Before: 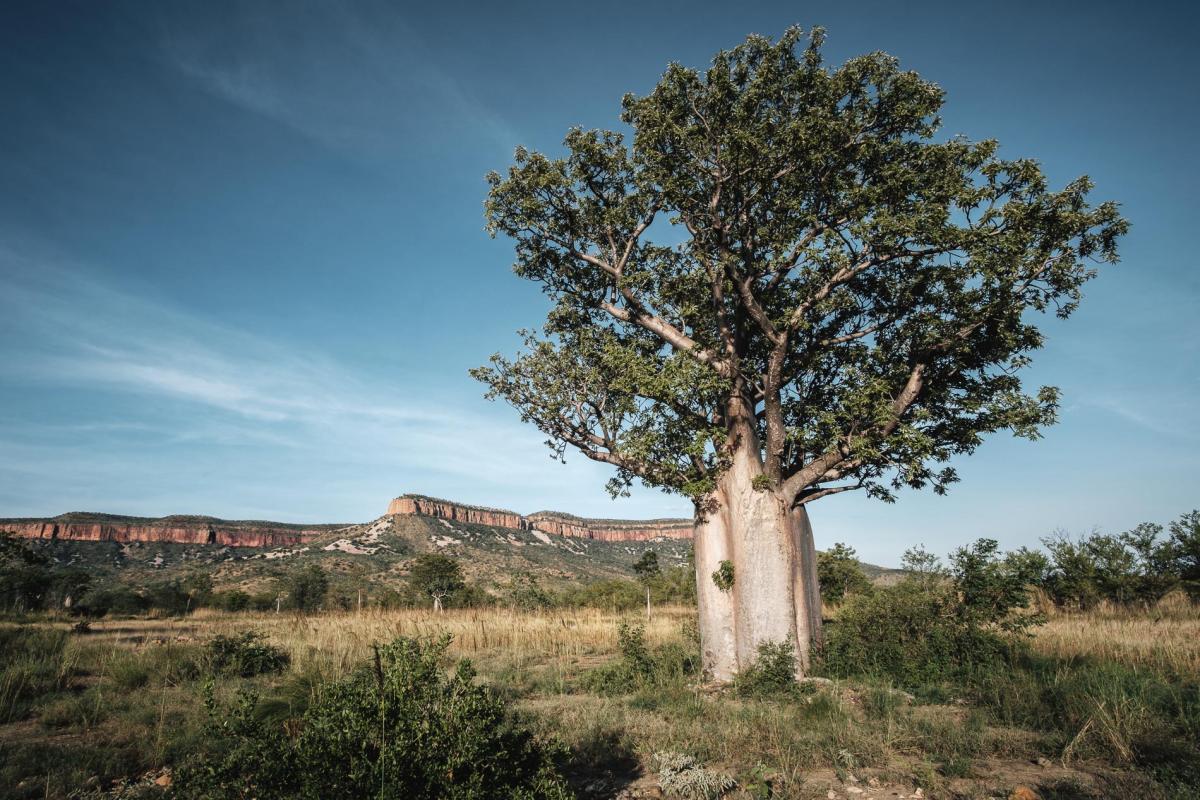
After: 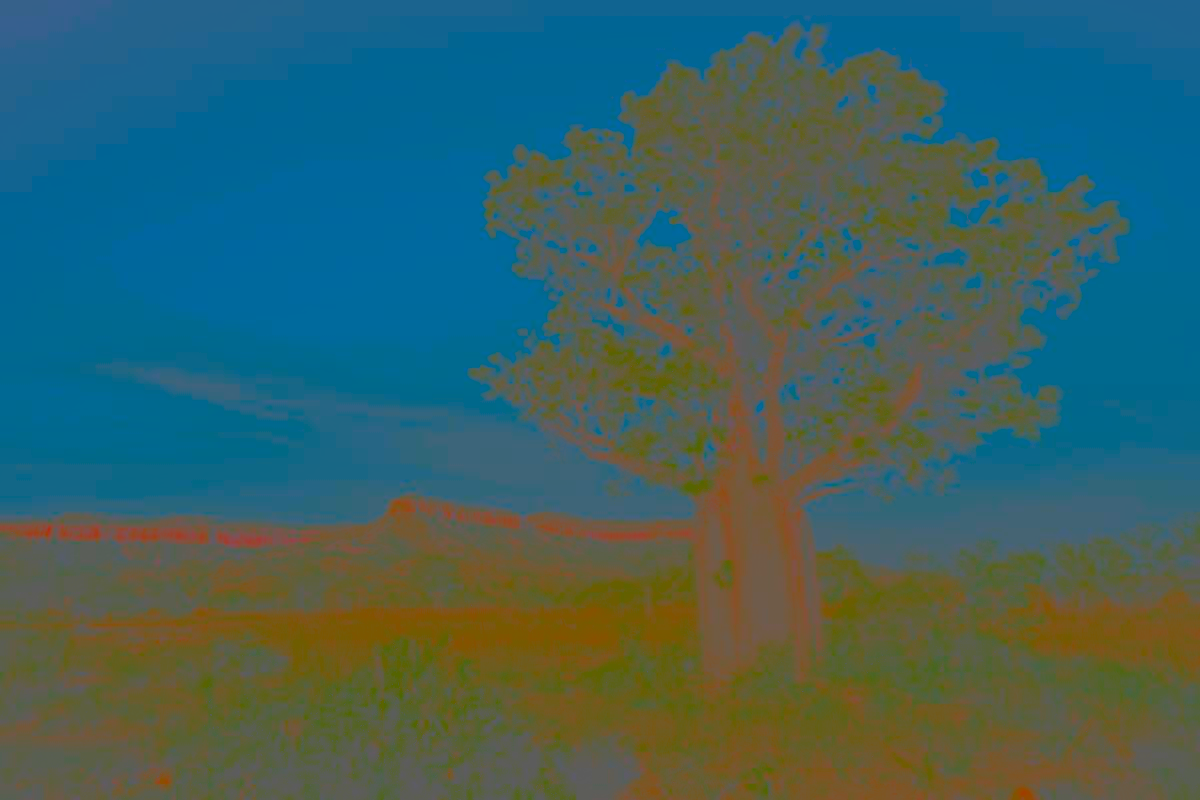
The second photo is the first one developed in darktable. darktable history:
contrast brightness saturation: contrast -0.987, brightness -0.164, saturation 0.744
